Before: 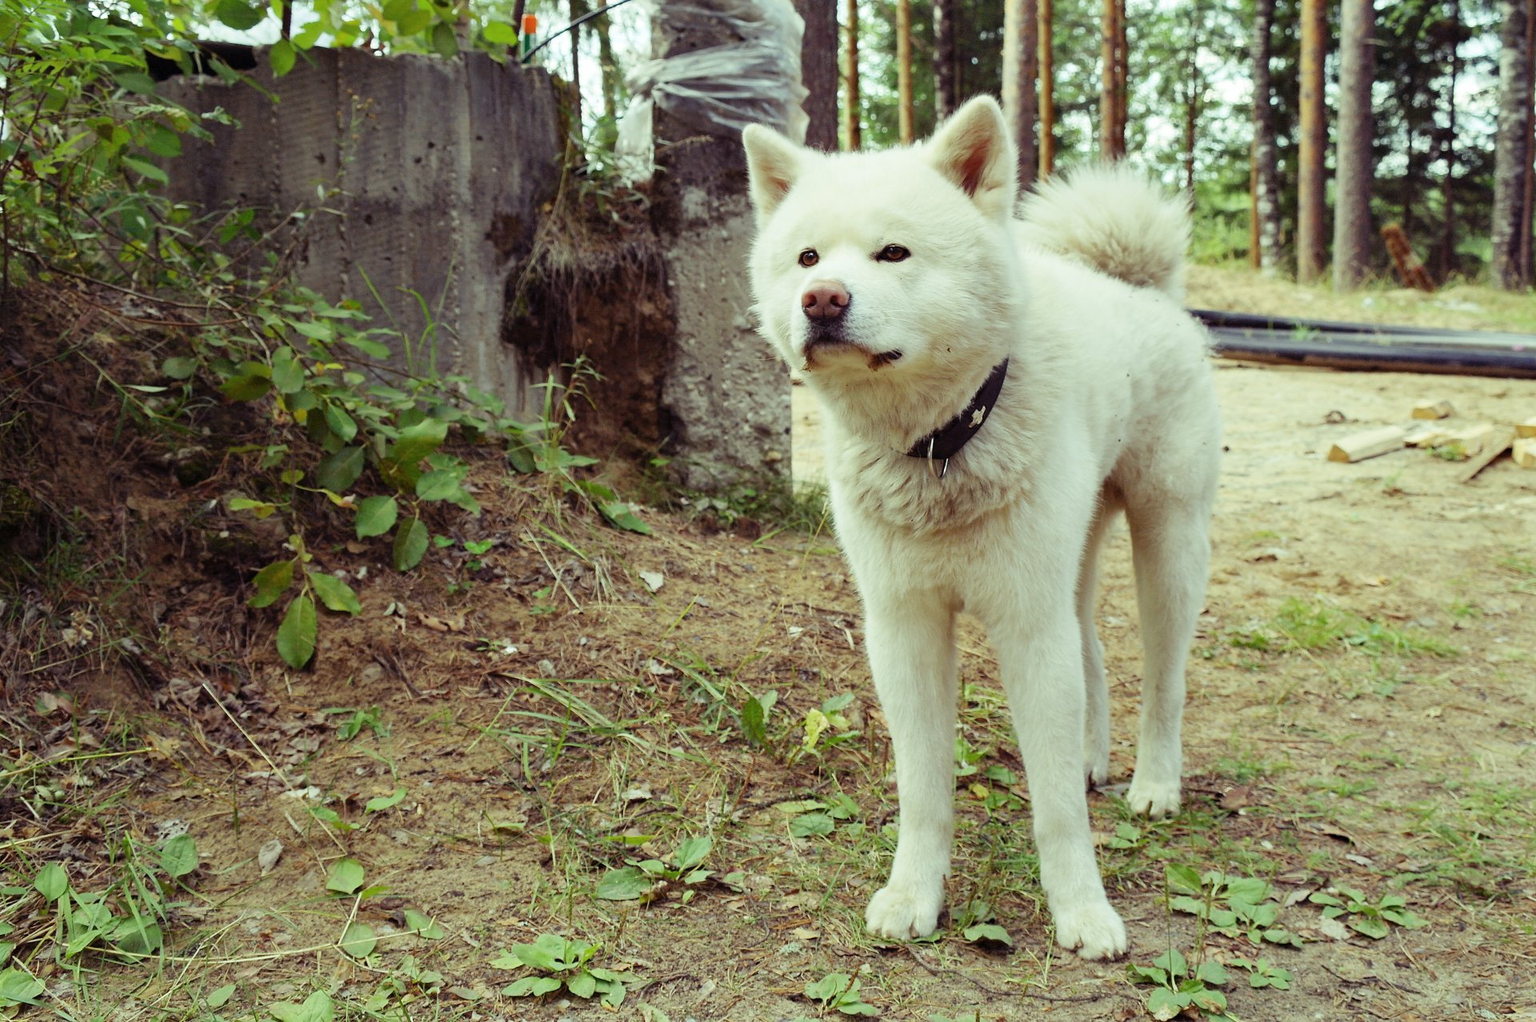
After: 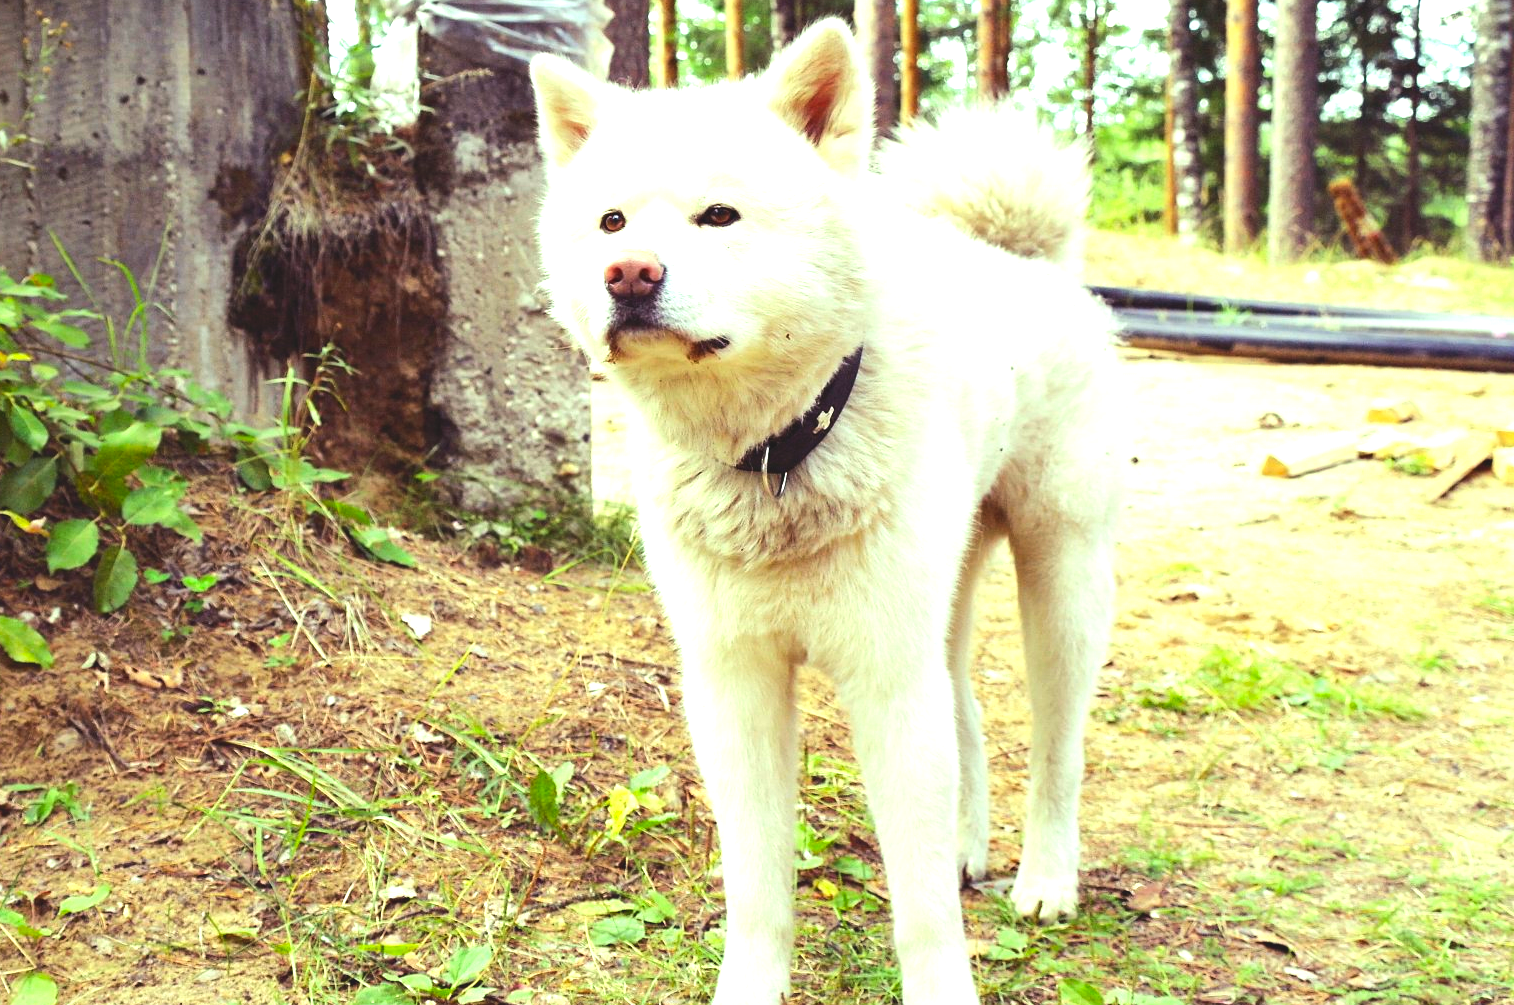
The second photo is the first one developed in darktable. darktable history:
exposure: black level correction 0, exposure 0.9 EV, compensate exposure bias true, compensate highlight preservation false
contrast brightness saturation: contrast -0.19, saturation 0.19
tone equalizer: -8 EV -0.75 EV, -7 EV -0.7 EV, -6 EV -0.6 EV, -5 EV -0.4 EV, -3 EV 0.4 EV, -2 EV 0.6 EV, -1 EV 0.7 EV, +0 EV 0.75 EV, edges refinement/feathering 500, mask exposure compensation -1.57 EV, preserve details no
crop and rotate: left 20.74%, top 7.912%, right 0.375%, bottom 13.378%
